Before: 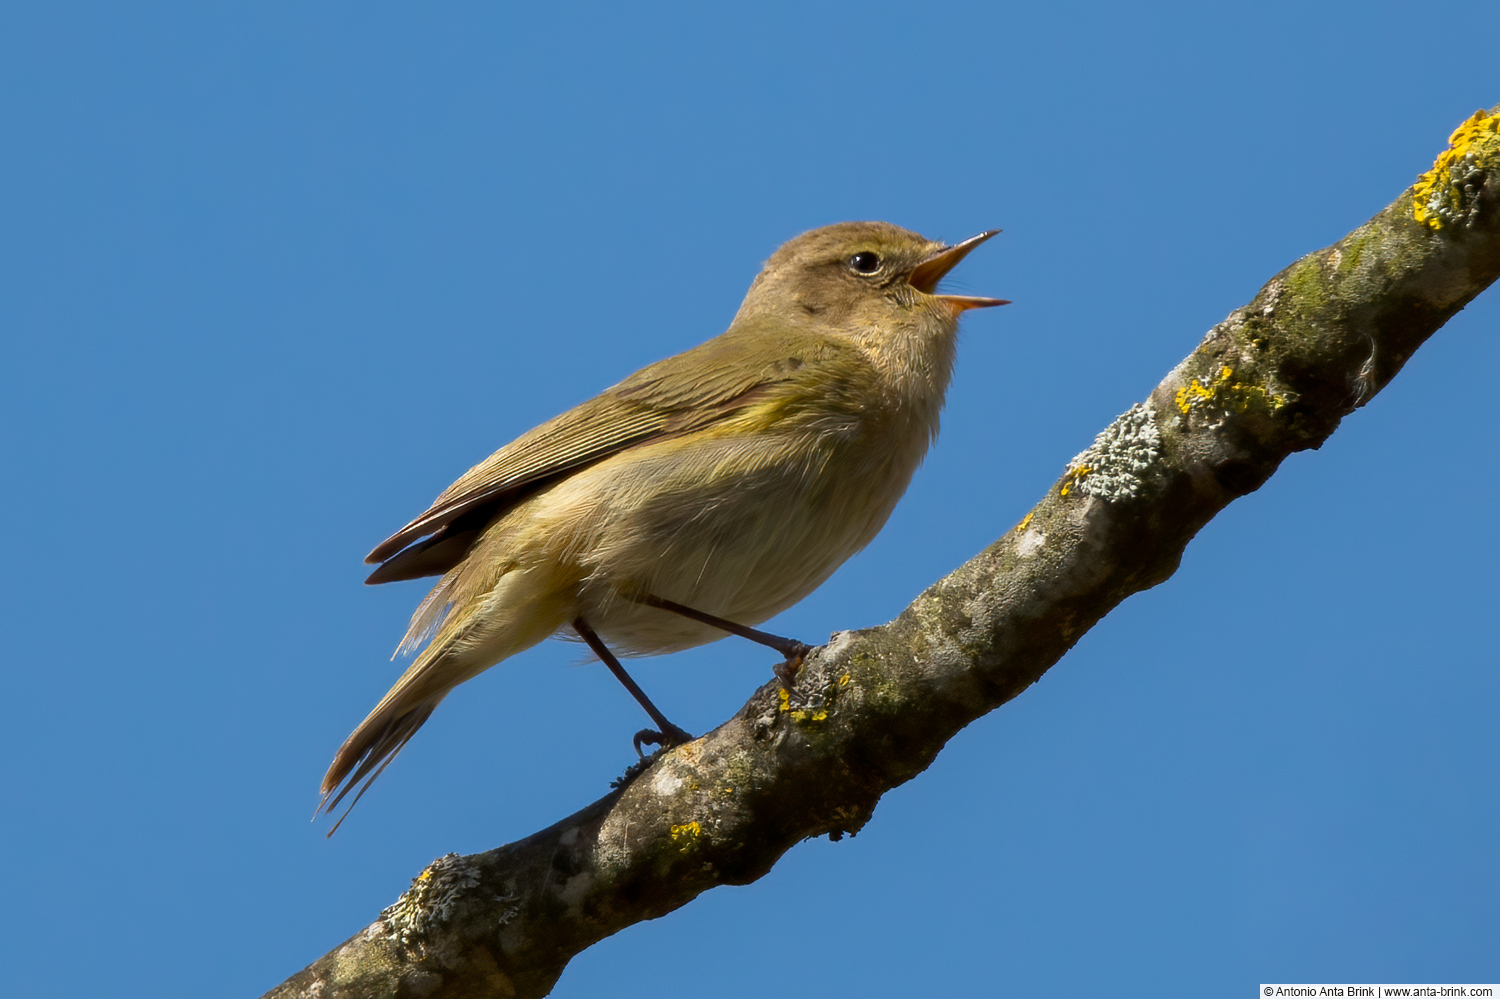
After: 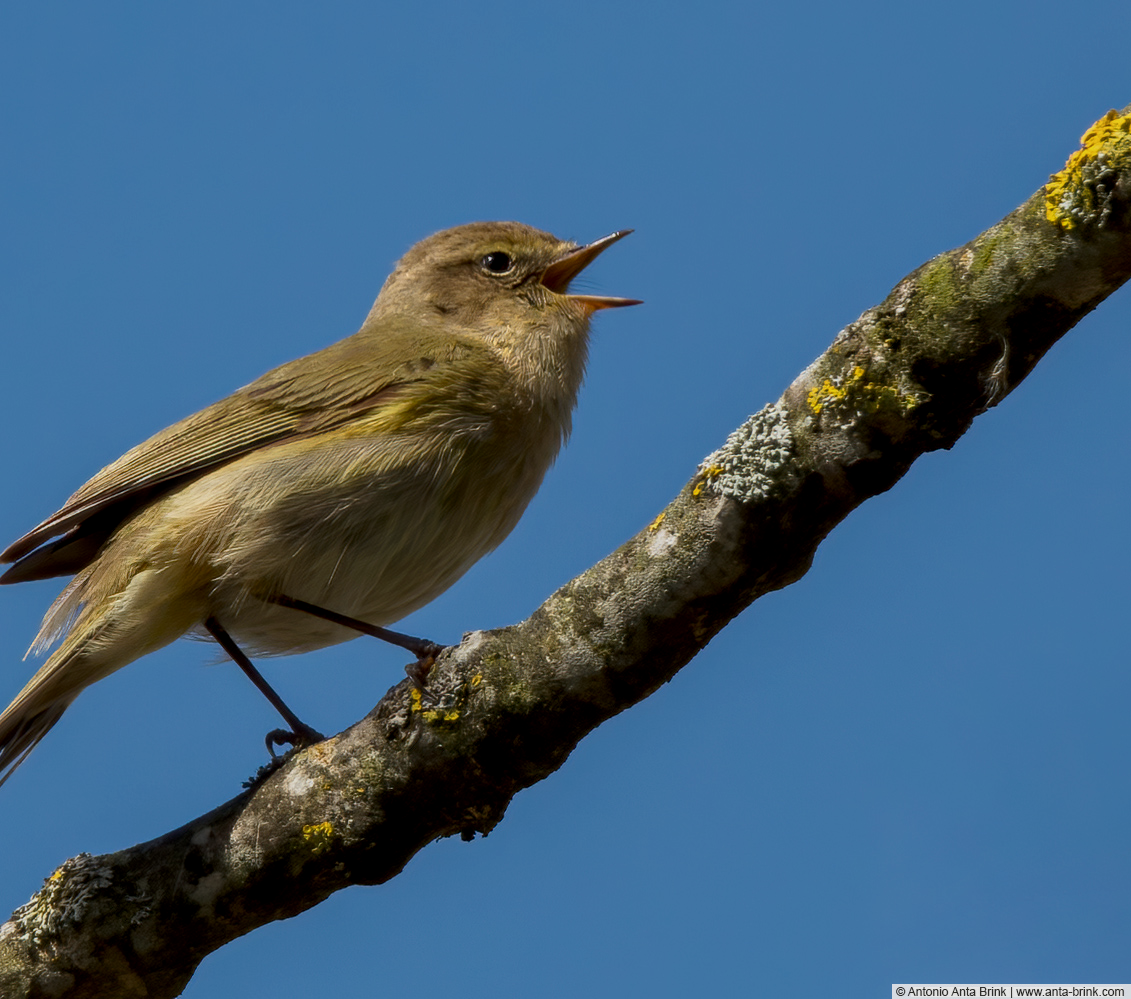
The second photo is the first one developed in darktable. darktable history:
local contrast: on, module defaults
exposure: exposure -0.462 EV, compensate highlight preservation false
crop and rotate: left 24.6%
